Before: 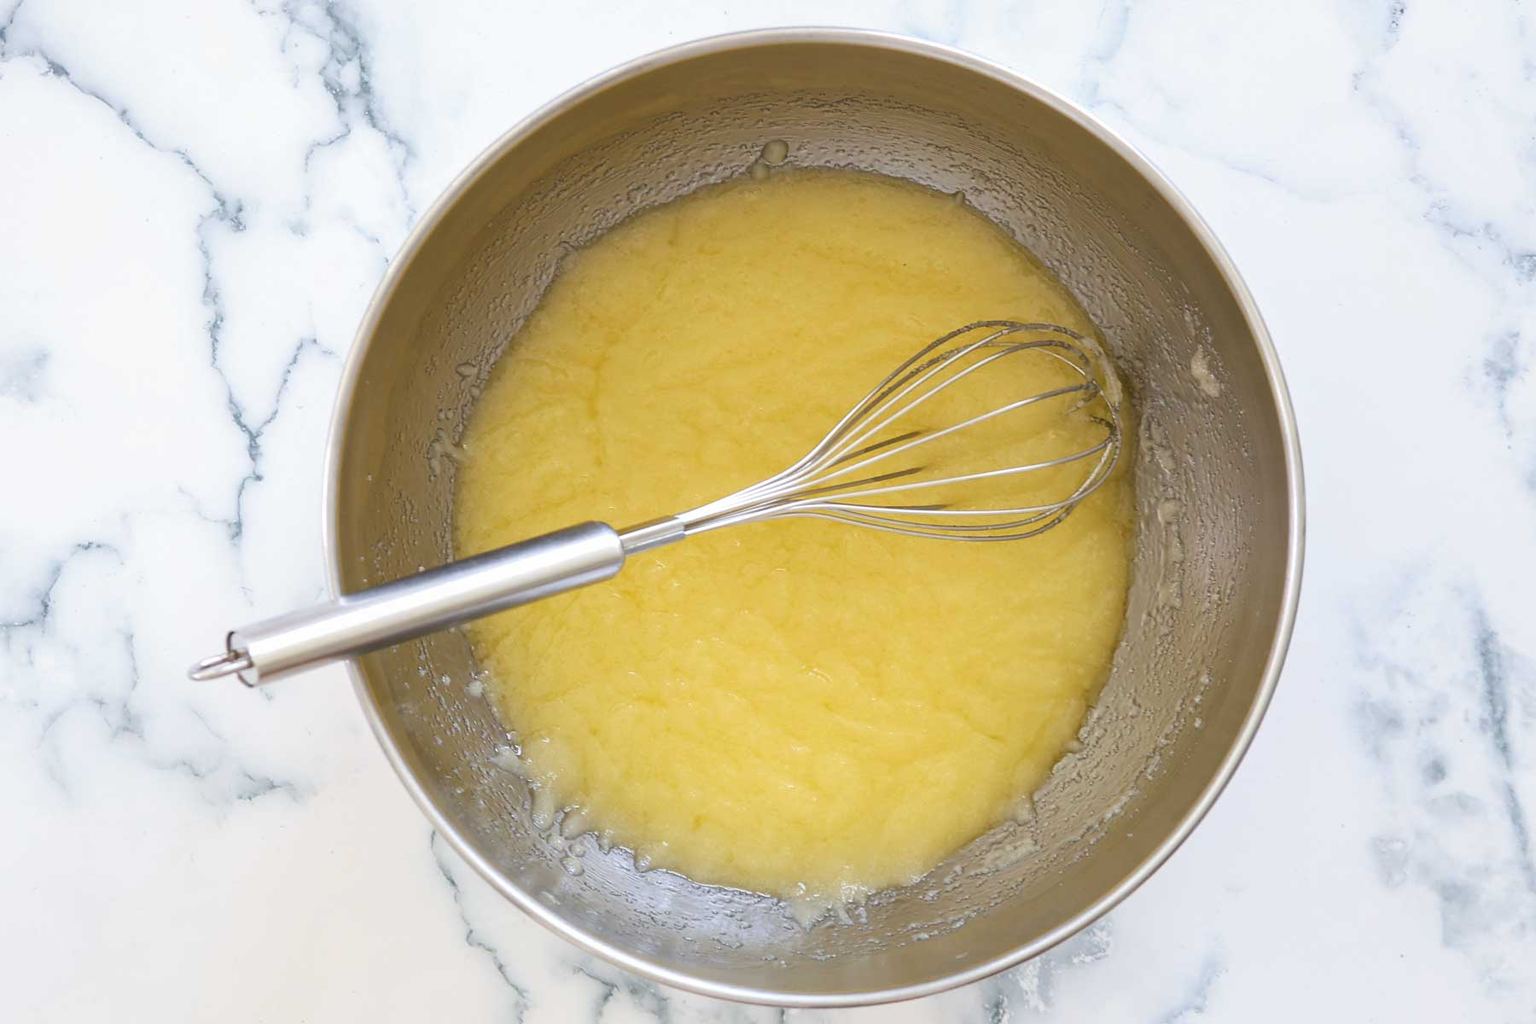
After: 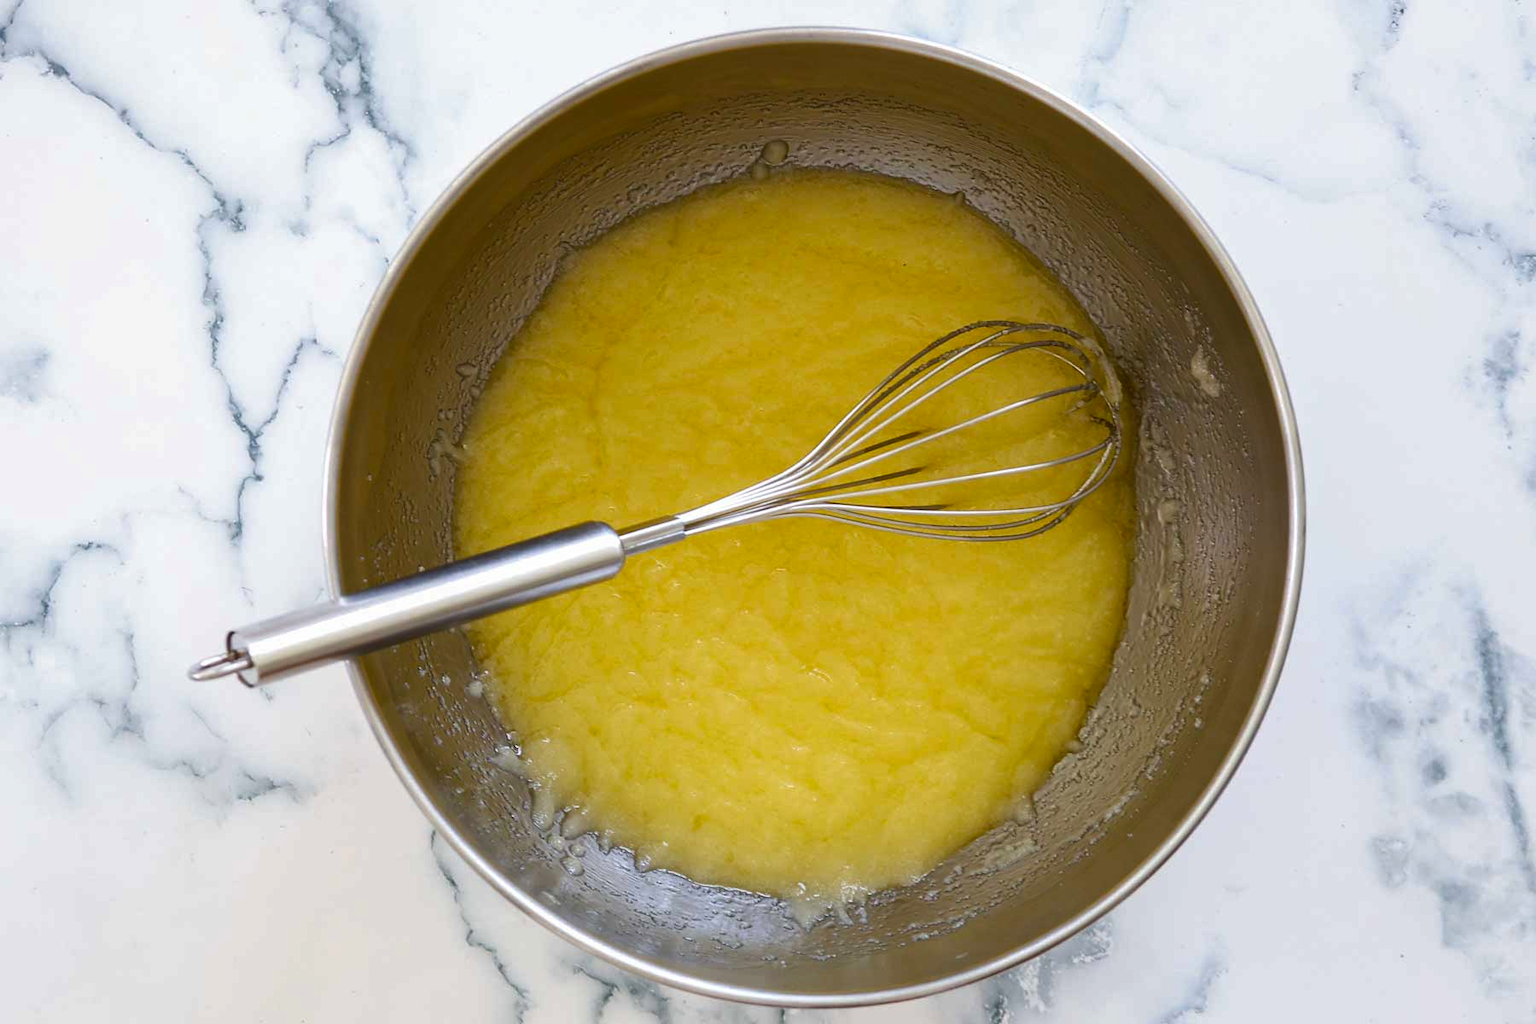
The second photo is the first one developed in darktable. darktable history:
contrast brightness saturation: brightness -0.249, saturation 0.201
